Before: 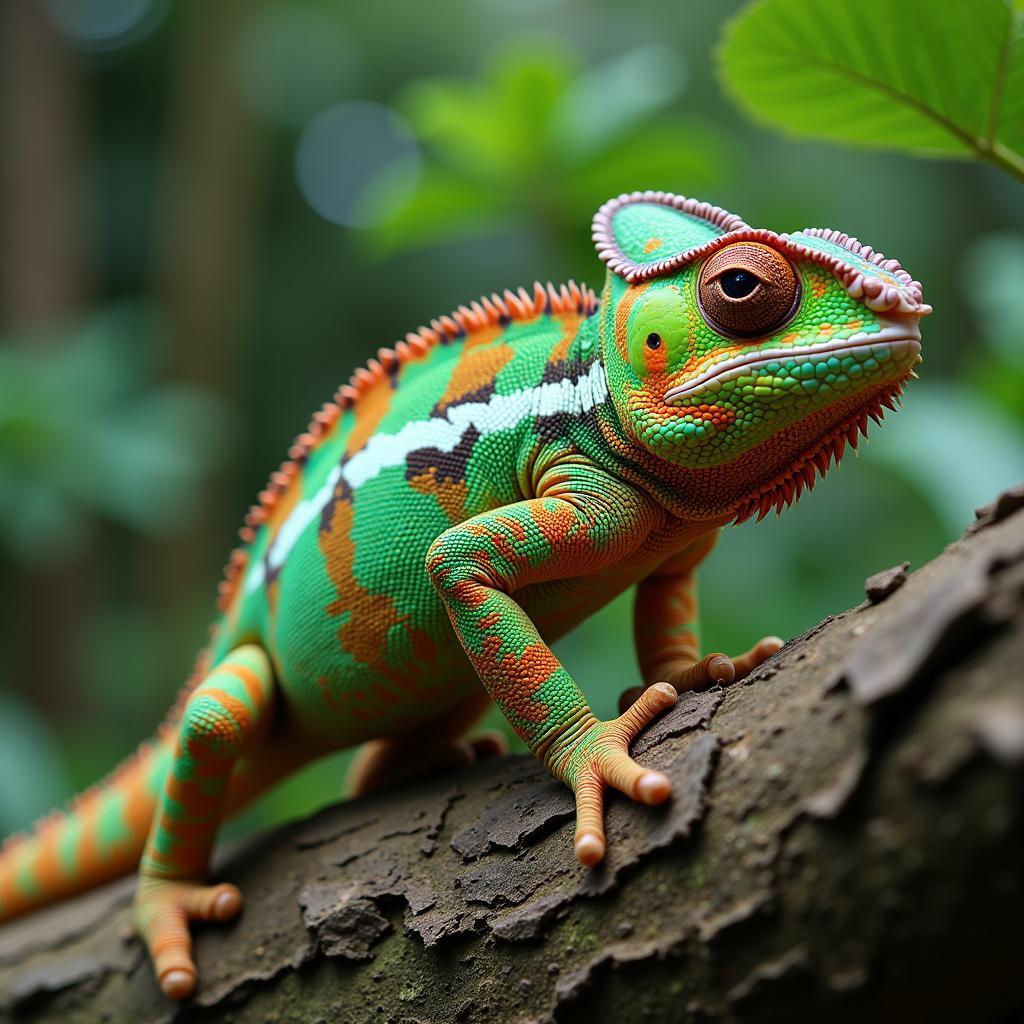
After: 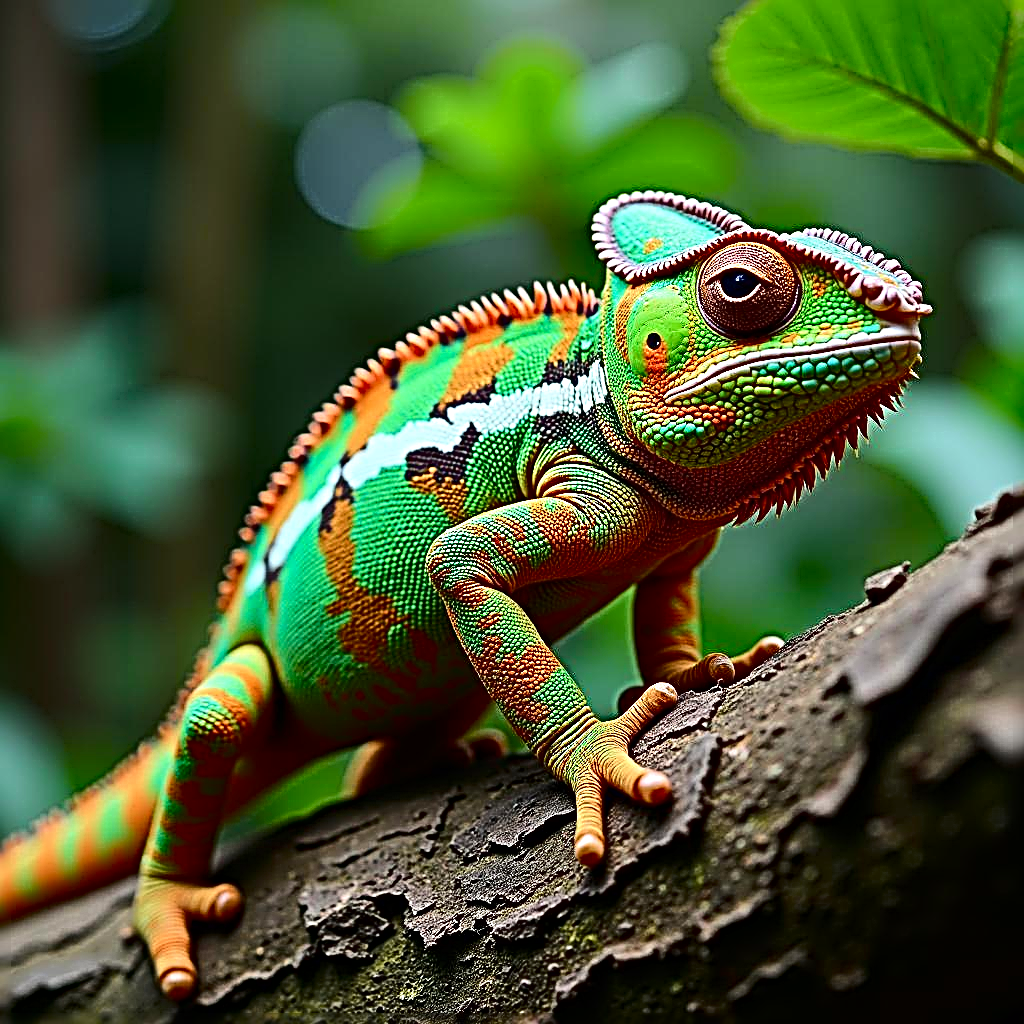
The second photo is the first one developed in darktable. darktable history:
sharpen: radius 4.016, amount 1.995
tone curve: curves: ch0 [(0, 0) (0.126, 0.061) (0.338, 0.285) (0.494, 0.518) (0.703, 0.762) (1, 1)]; ch1 [(0, 0) (0.364, 0.322) (0.443, 0.441) (0.5, 0.501) (0.55, 0.578) (1, 1)]; ch2 [(0, 0) (0.44, 0.424) (0.501, 0.499) (0.557, 0.564) (0.613, 0.682) (0.707, 0.746) (1, 1)], color space Lab, independent channels, preserve colors none
